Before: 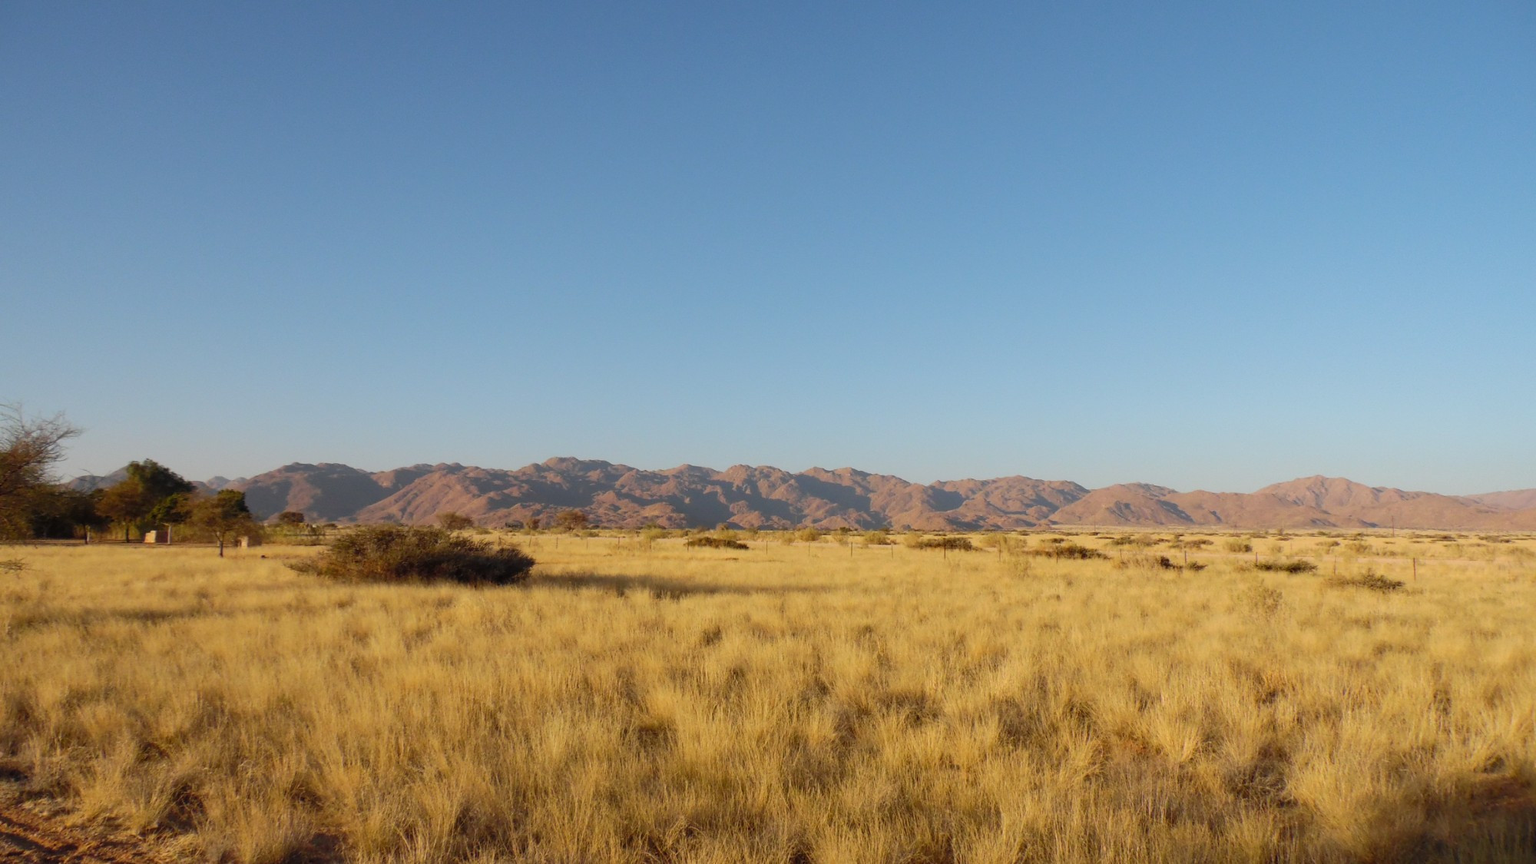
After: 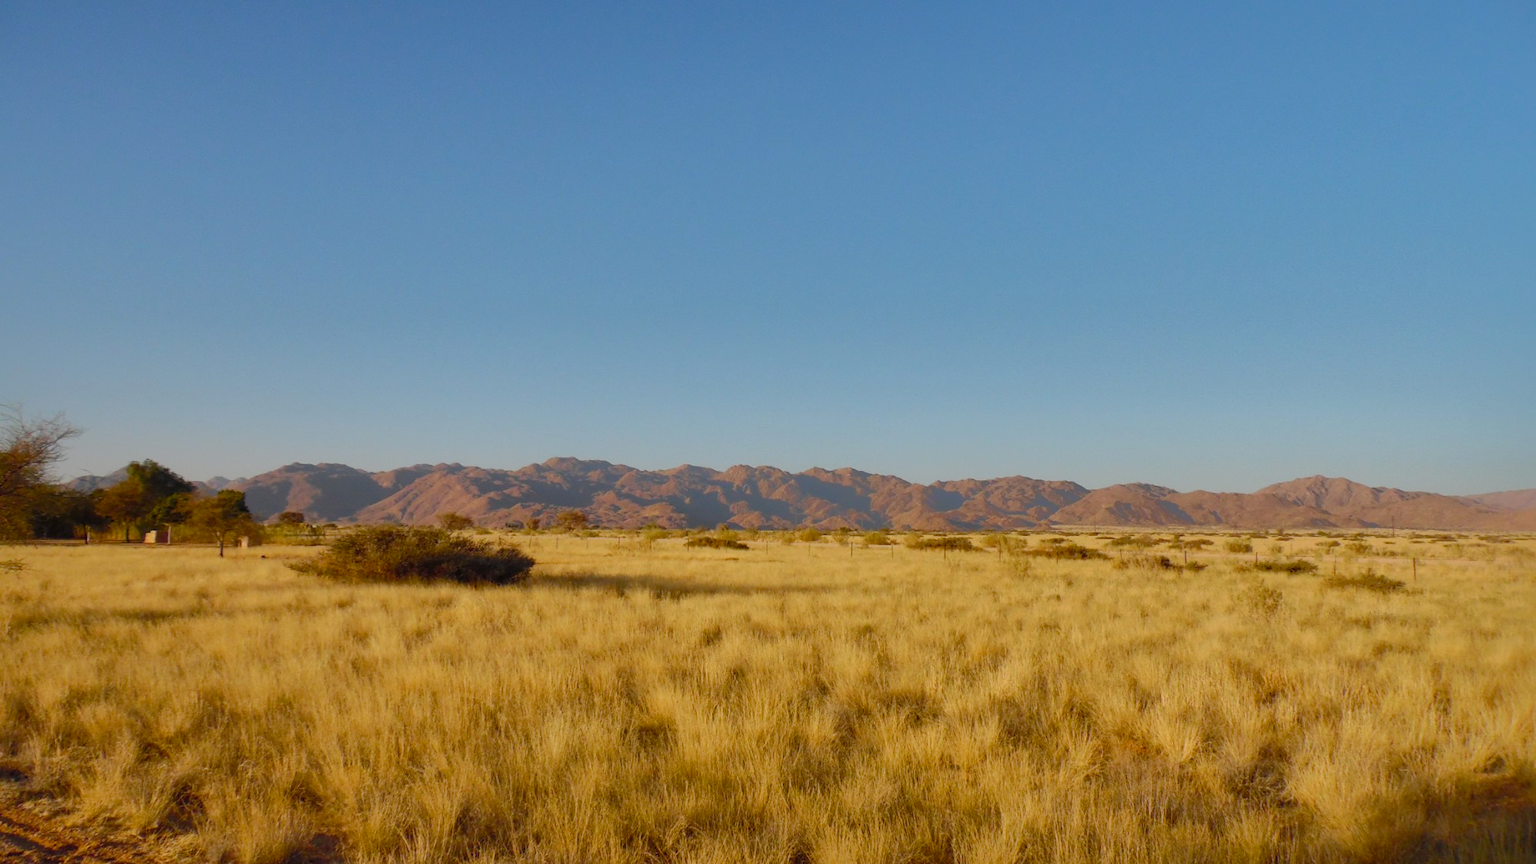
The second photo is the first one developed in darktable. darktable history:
shadows and highlights: shadows 25, highlights -70
color balance rgb: perceptual saturation grading › global saturation 20%, perceptual saturation grading › highlights -25%, perceptual saturation grading › shadows 25%
